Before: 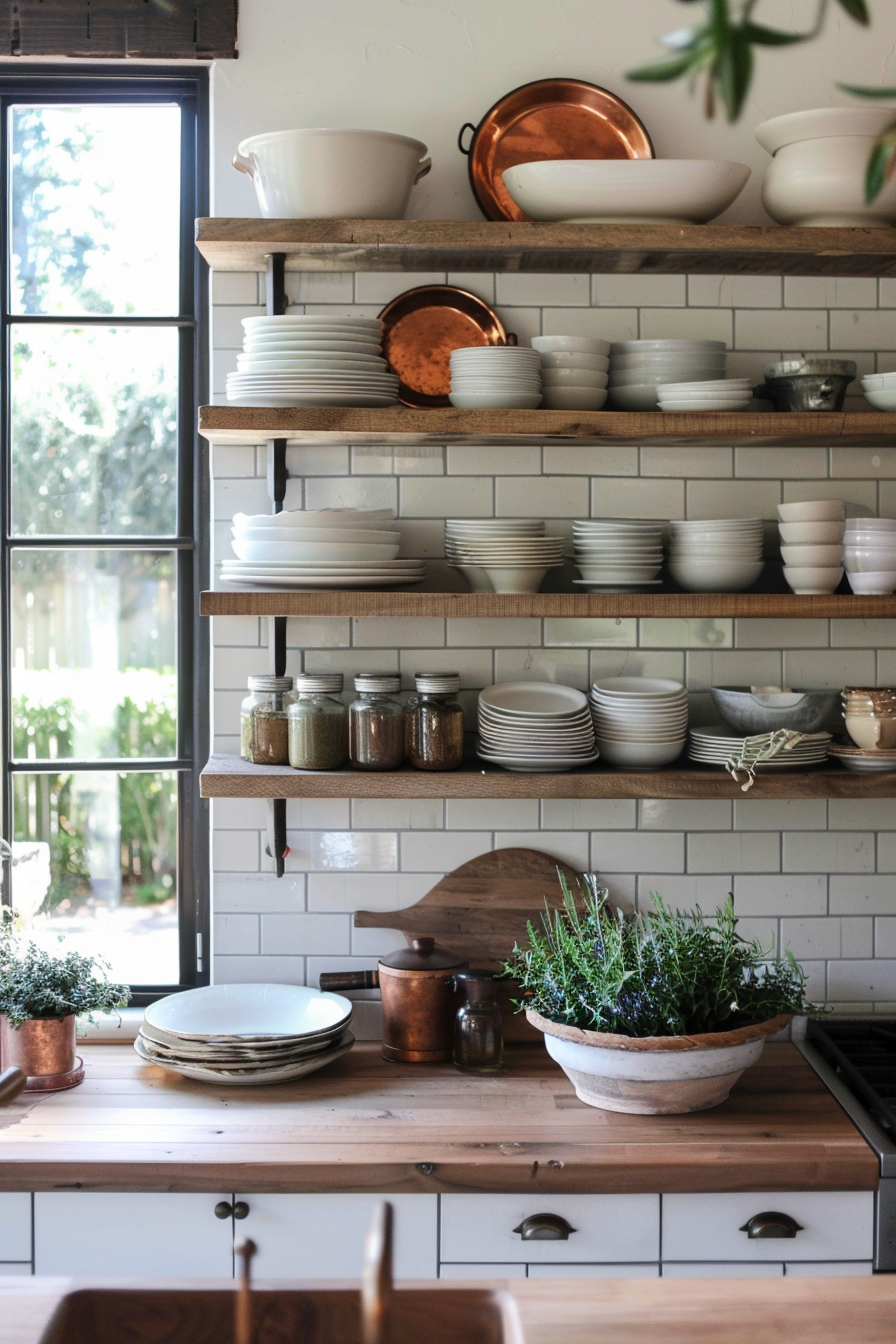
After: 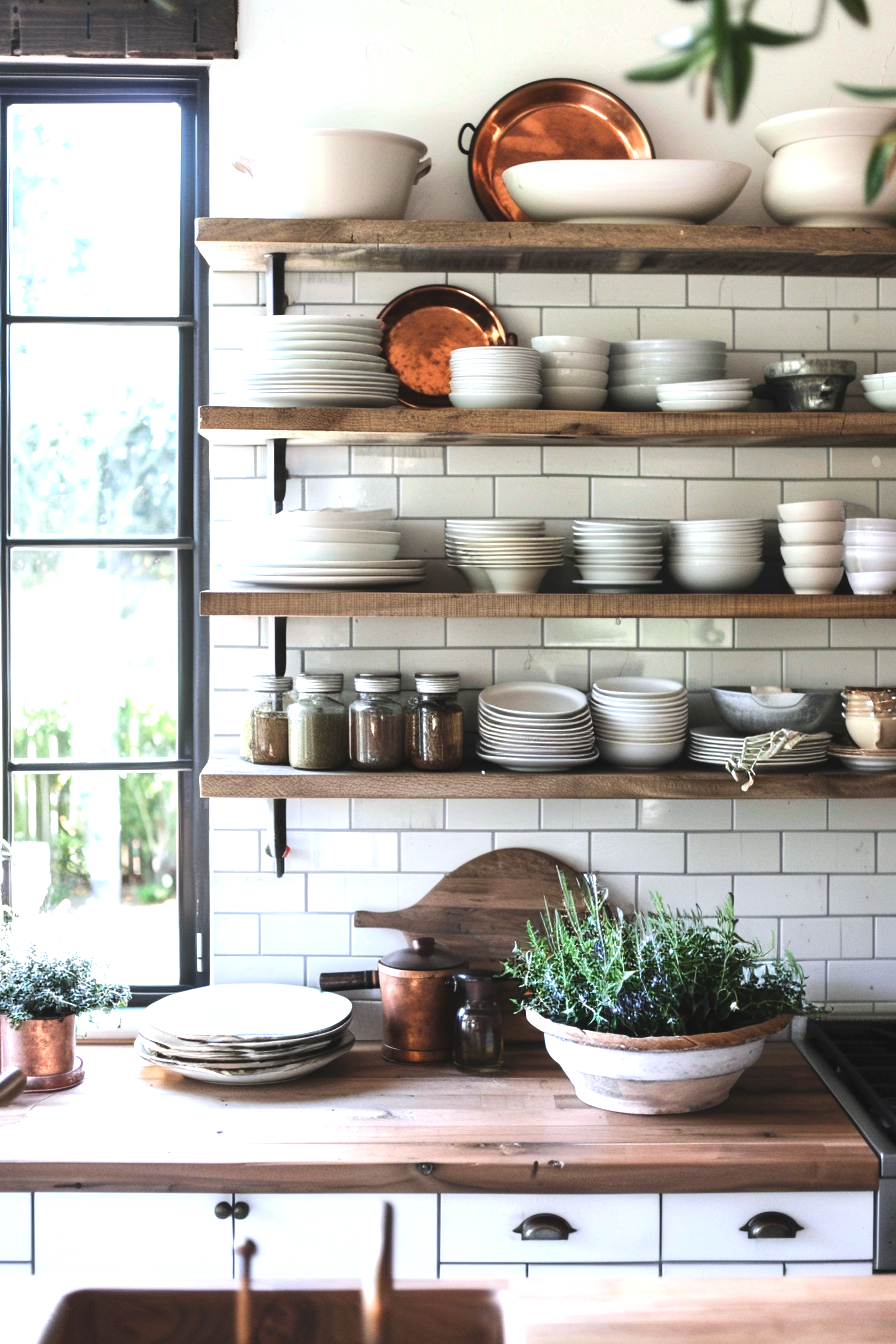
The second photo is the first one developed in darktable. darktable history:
tone equalizer: -8 EV -0.417 EV, -7 EV -0.389 EV, -6 EV -0.333 EV, -5 EV -0.222 EV, -3 EV 0.222 EV, -2 EV 0.333 EV, -1 EV 0.389 EV, +0 EV 0.417 EV, edges refinement/feathering 500, mask exposure compensation -1.57 EV, preserve details no
white balance: red 0.976, blue 1.04
exposure: black level correction -0.005, exposure 0.622 EV, compensate highlight preservation false
